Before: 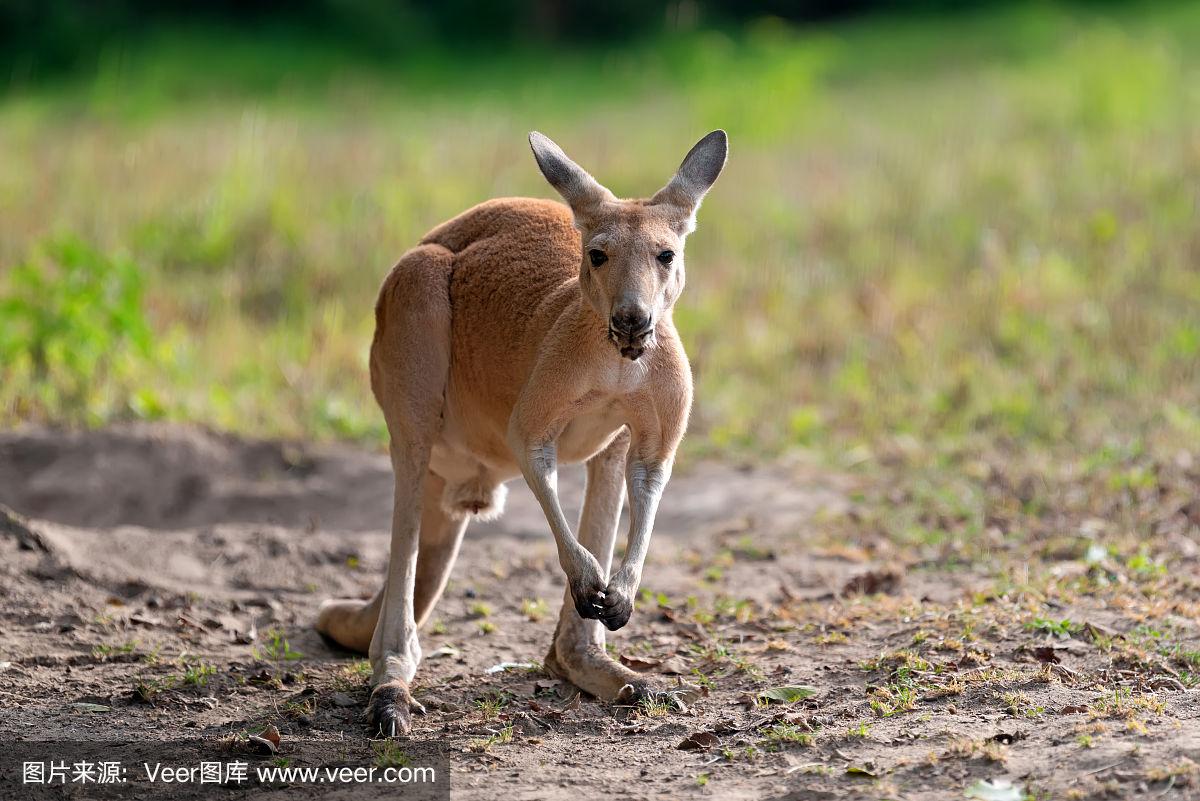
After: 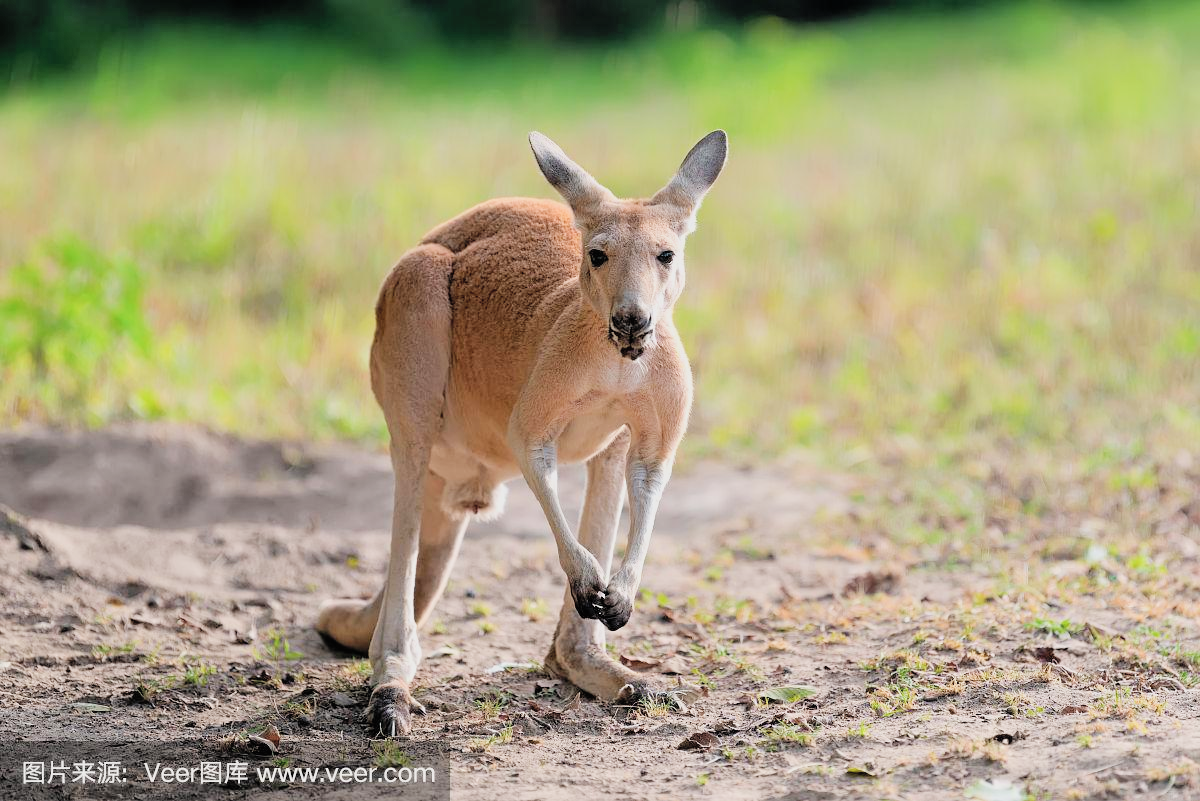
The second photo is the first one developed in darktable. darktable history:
contrast brightness saturation: brightness 0.132
exposure: exposure 0.6 EV, compensate exposure bias true, compensate highlight preservation false
contrast equalizer: octaves 7, y [[0.5, 0.486, 0.447, 0.446, 0.489, 0.5], [0.5 ×6], [0.5 ×6], [0 ×6], [0 ×6]], mix 0.314
filmic rgb: black relative exposure -7.65 EV, white relative exposure 4.56 EV, hardness 3.61
